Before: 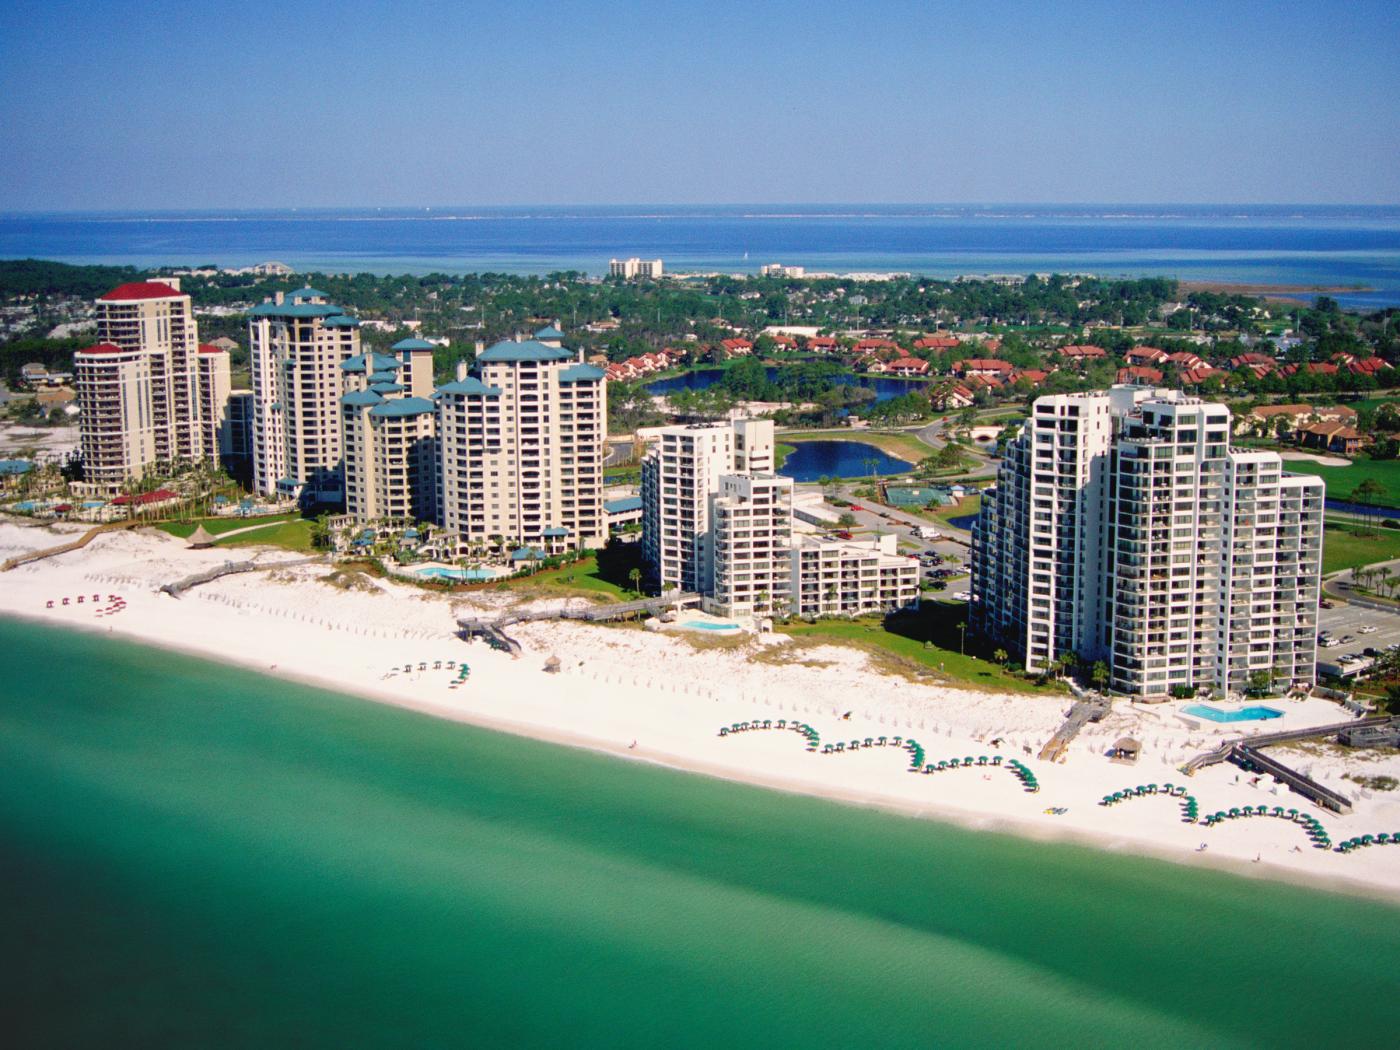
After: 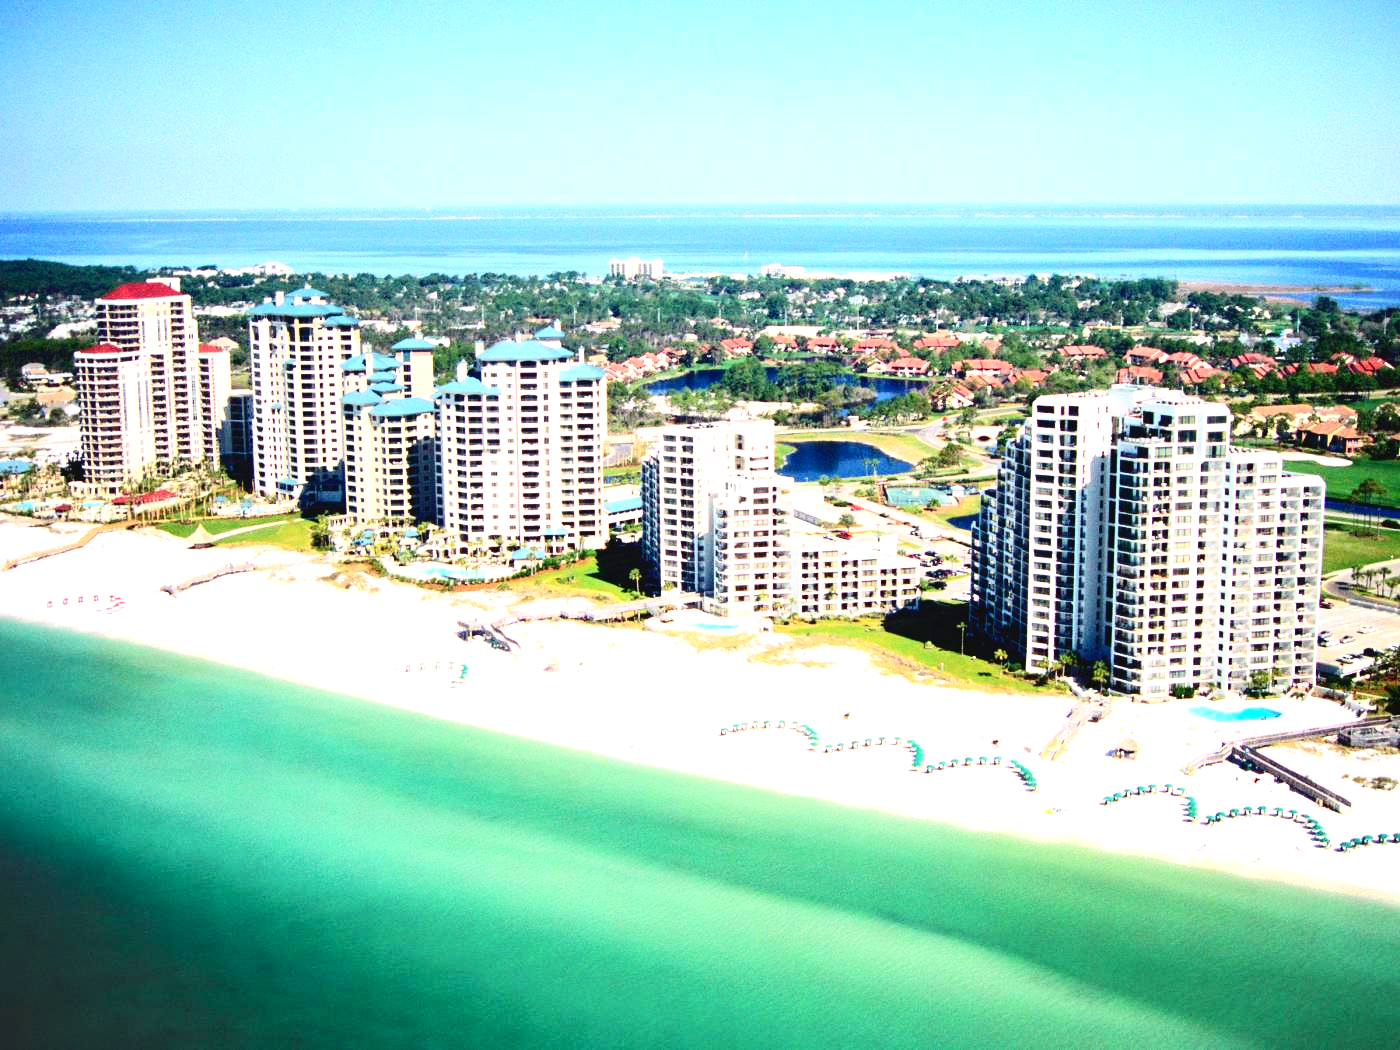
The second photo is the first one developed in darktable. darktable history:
exposure: black level correction 0, exposure 1.4 EV, compensate highlight preservation false
contrast brightness saturation: contrast 0.28
color balance rgb: perceptual saturation grading › global saturation 3.7%, global vibrance 5.56%, contrast 3.24%
